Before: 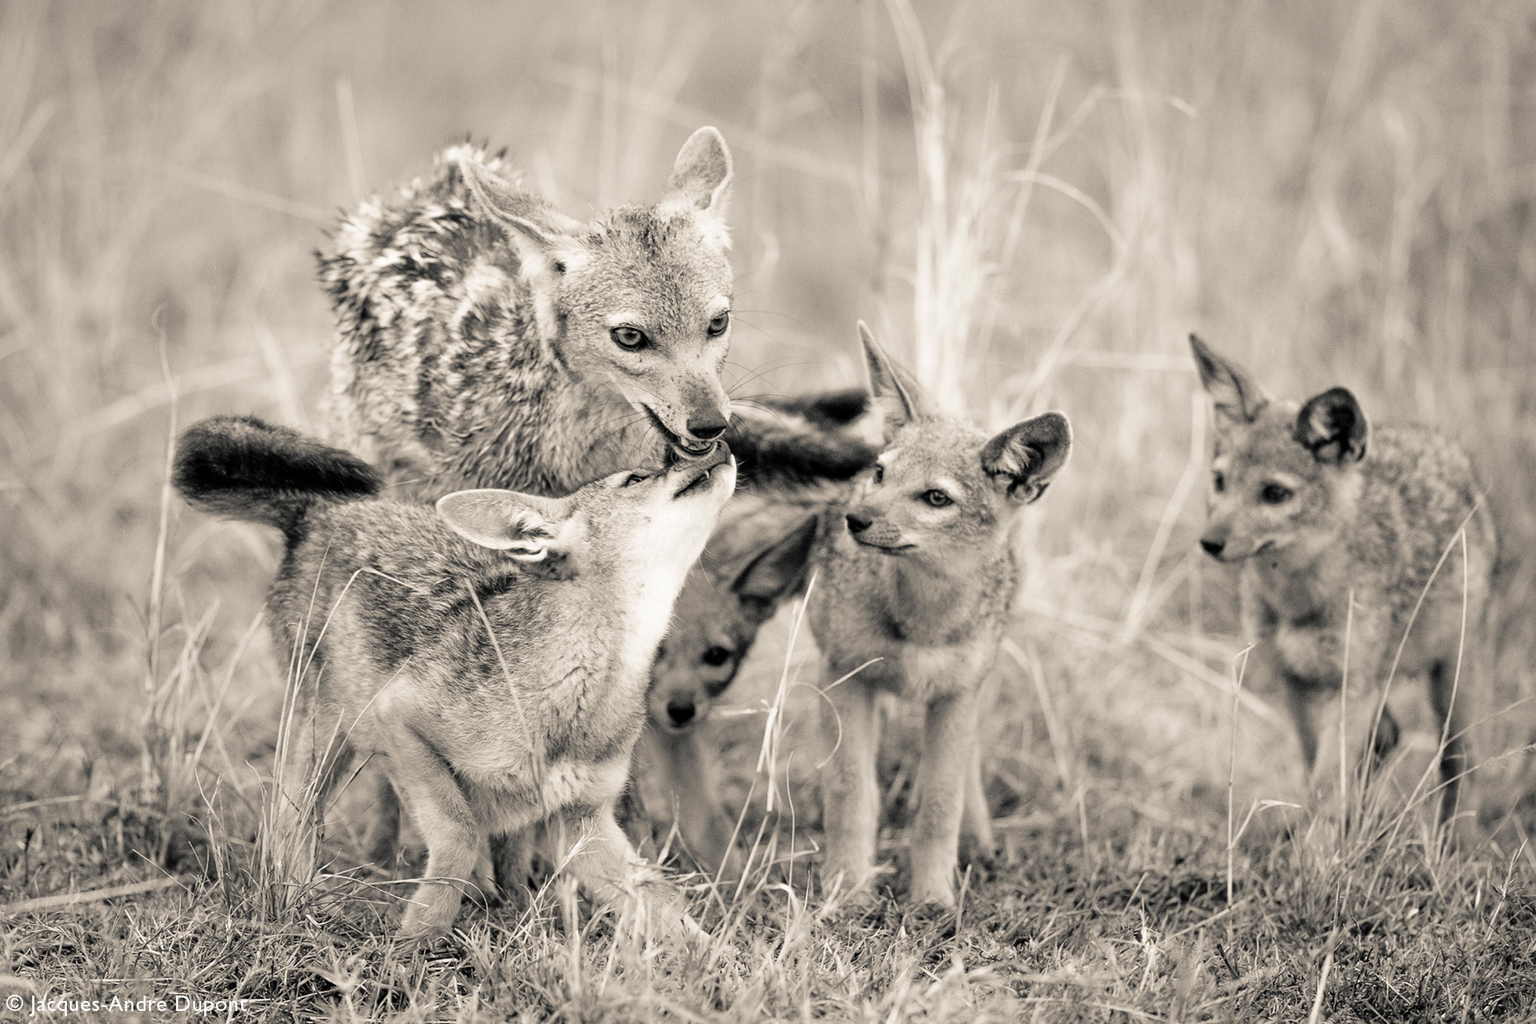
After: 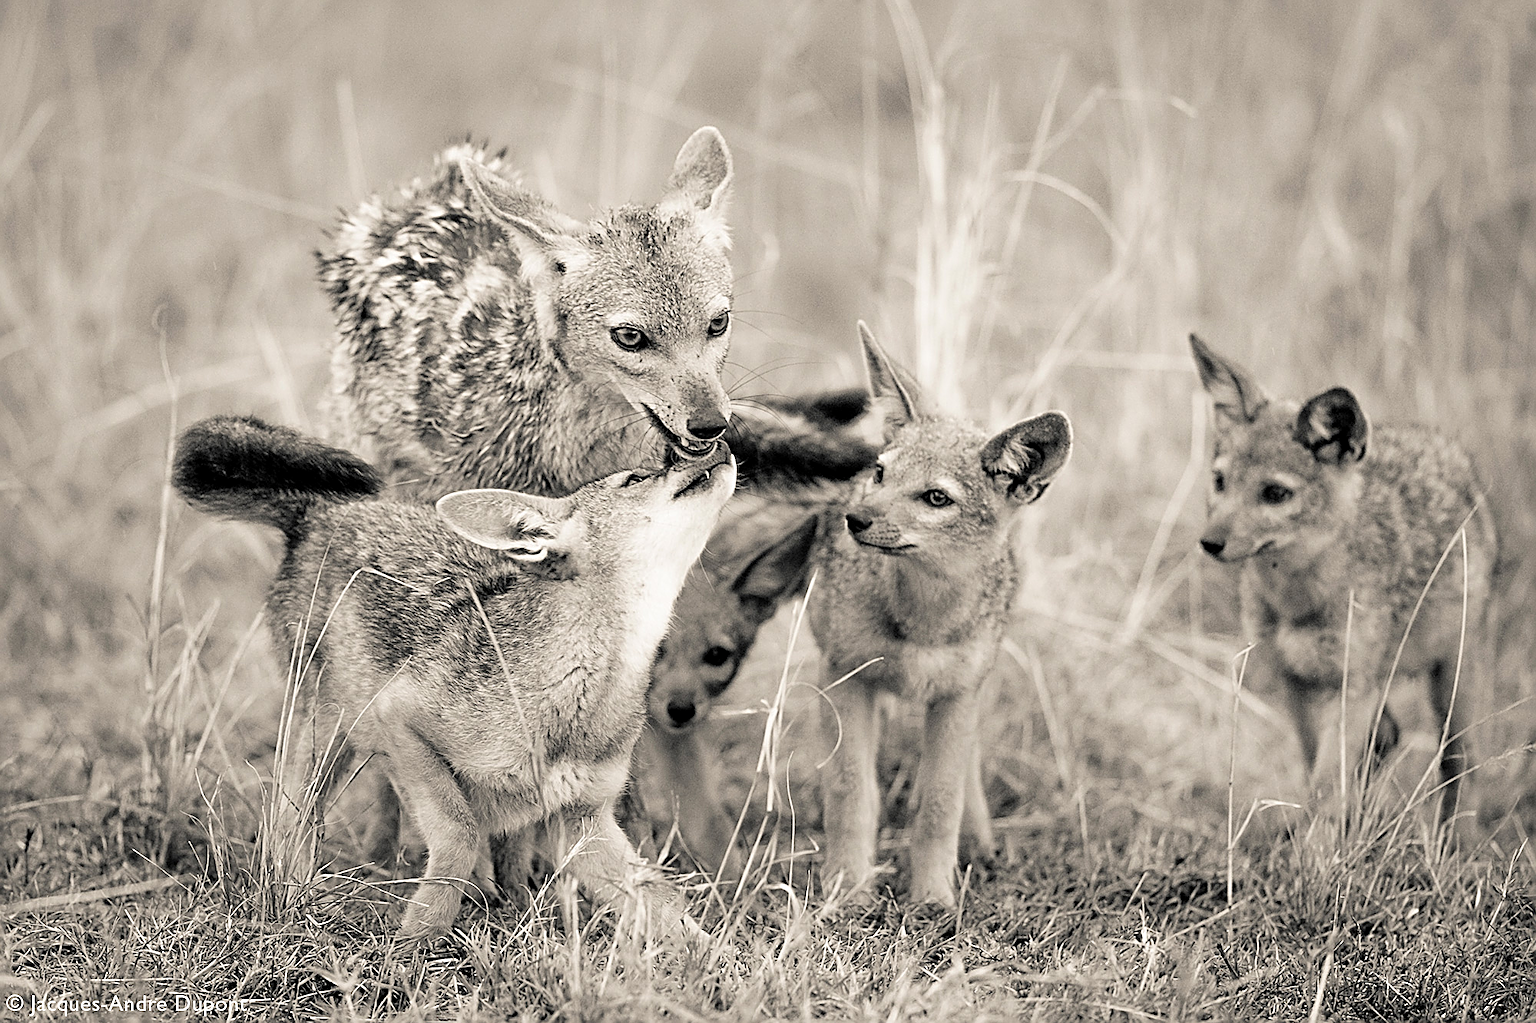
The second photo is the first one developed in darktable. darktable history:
exposure: black level correction 0.001, compensate highlight preservation false
sharpen: amount 1.004
